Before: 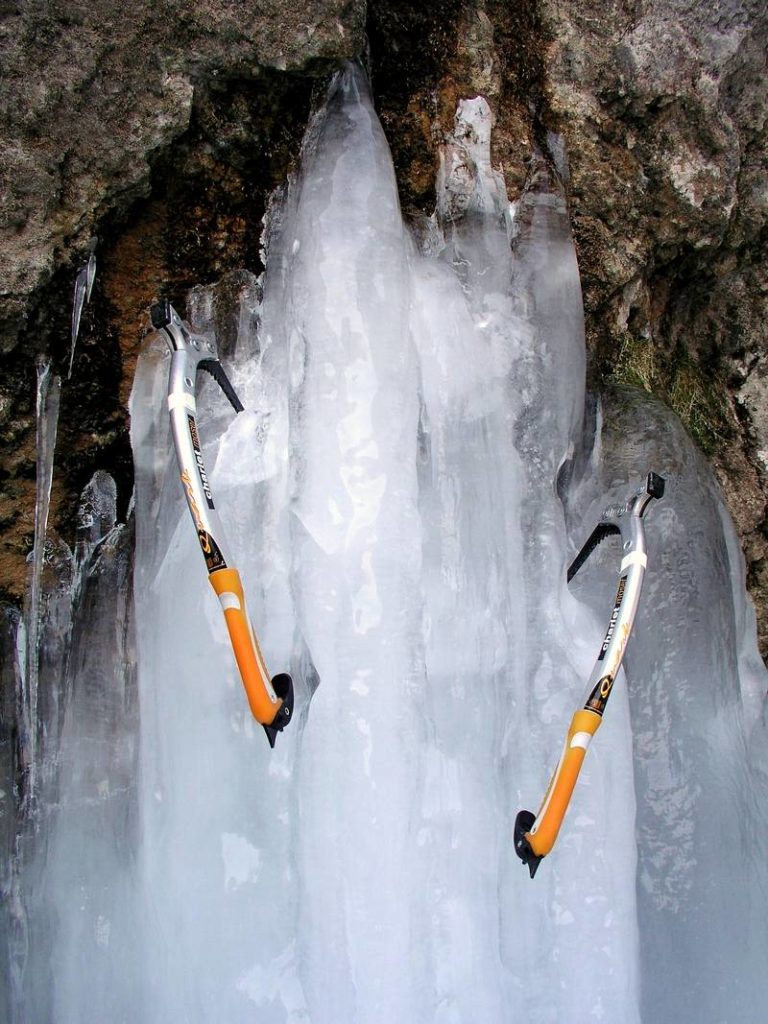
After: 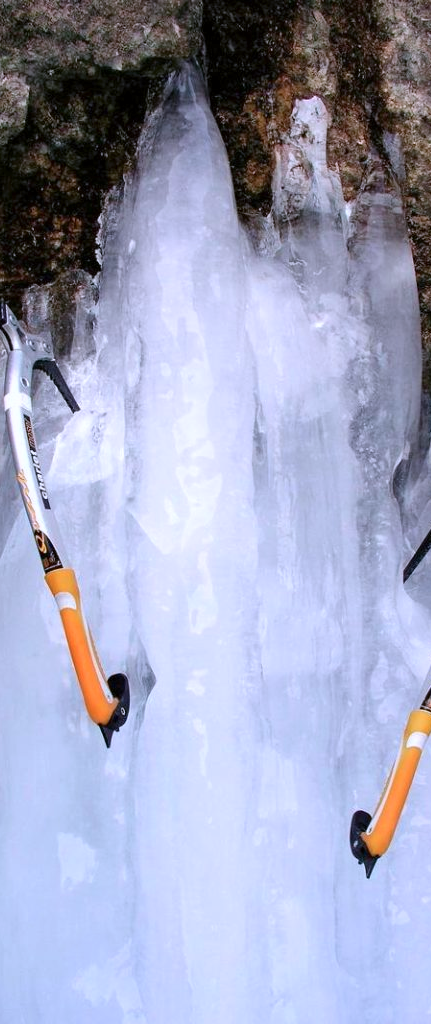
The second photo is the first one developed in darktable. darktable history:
color correction: highlights a* 3.08, highlights b* -1.29, shadows a* -0.085, shadows b* 1.87, saturation 0.982
crop: left 21.39%, right 22.425%
color calibration: illuminant as shot in camera, x 0.37, y 0.382, temperature 4313.43 K
levels: levels [0, 0.478, 1]
